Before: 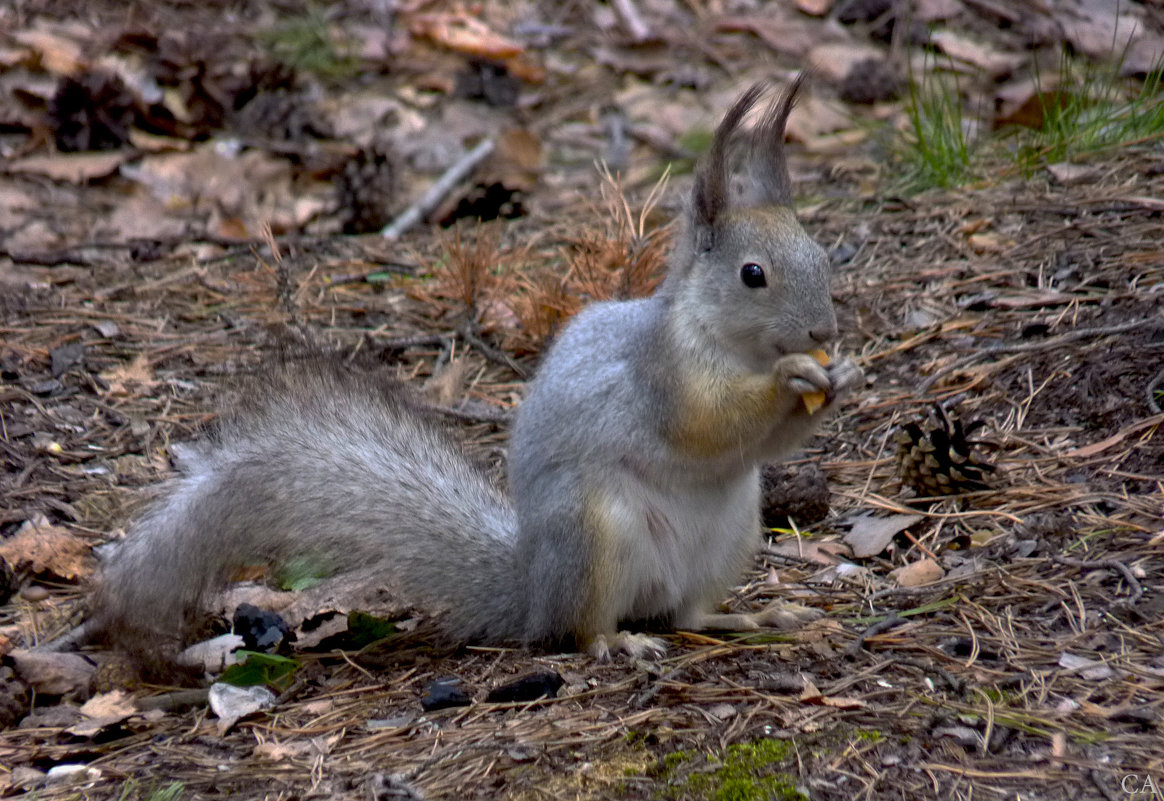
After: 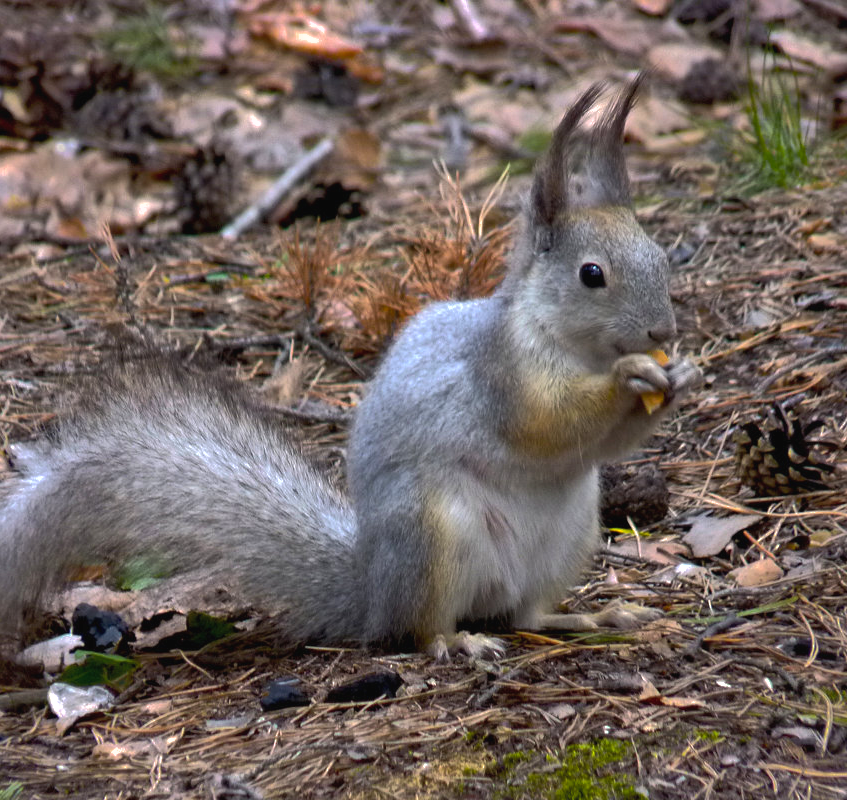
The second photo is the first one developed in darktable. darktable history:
color balance rgb: global offset › luminance 0.223%, perceptual saturation grading › global saturation 10.569%, perceptual brilliance grading › global brilliance -4.411%, perceptual brilliance grading › highlights 24.313%, perceptual brilliance grading › mid-tones 7.205%, perceptual brilliance grading › shadows -4.512%
crop: left 13.88%, right 13.269%
shadows and highlights: shadows 39.73, highlights -60.03
